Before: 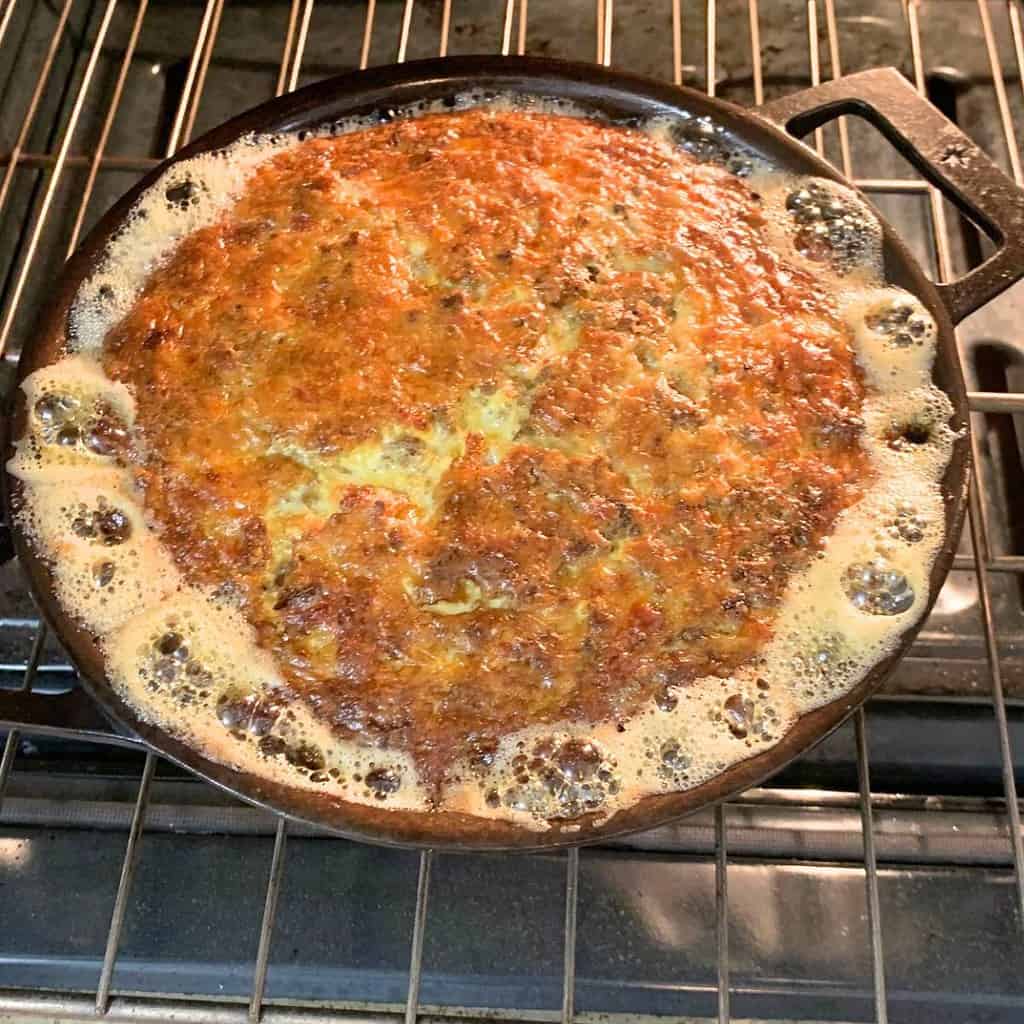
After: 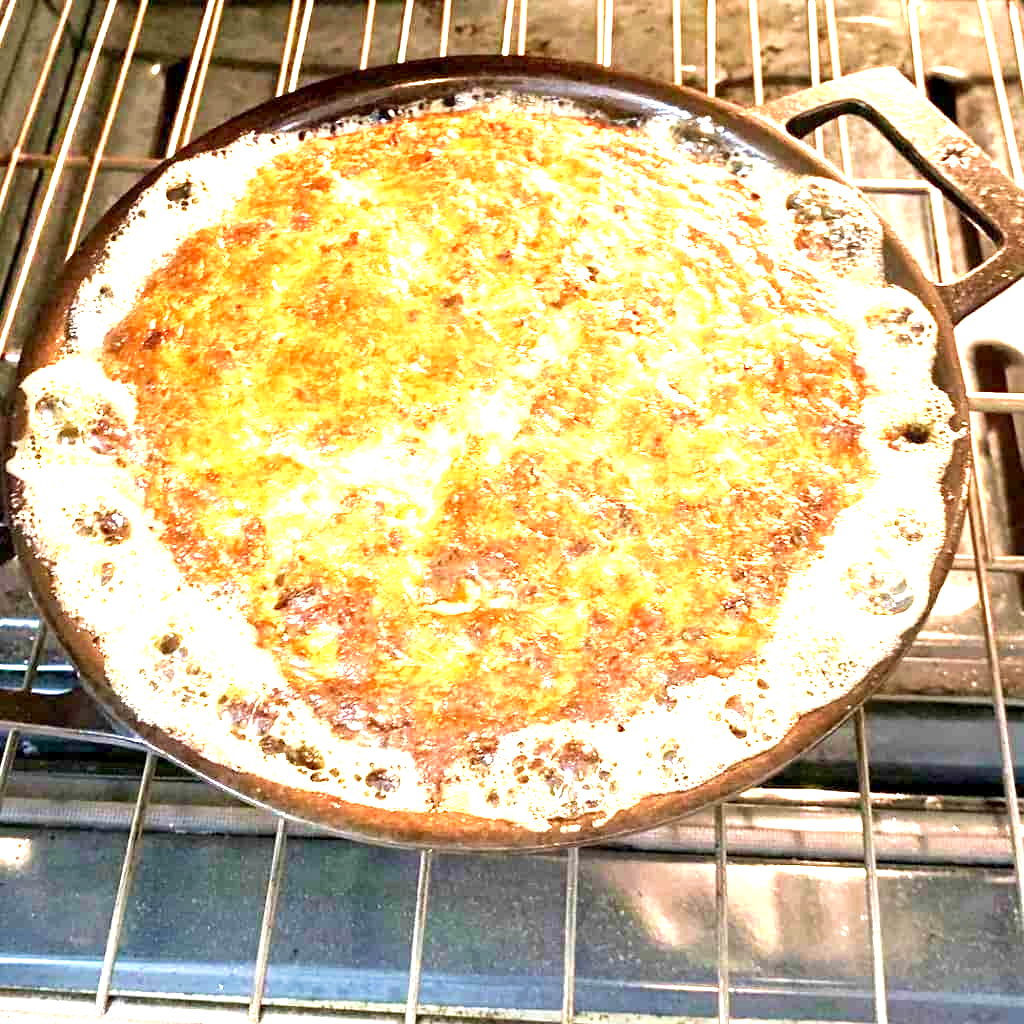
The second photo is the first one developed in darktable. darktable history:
velvia: on, module defaults
exposure: black level correction 0.001, exposure 2.001 EV, compensate highlight preservation false
